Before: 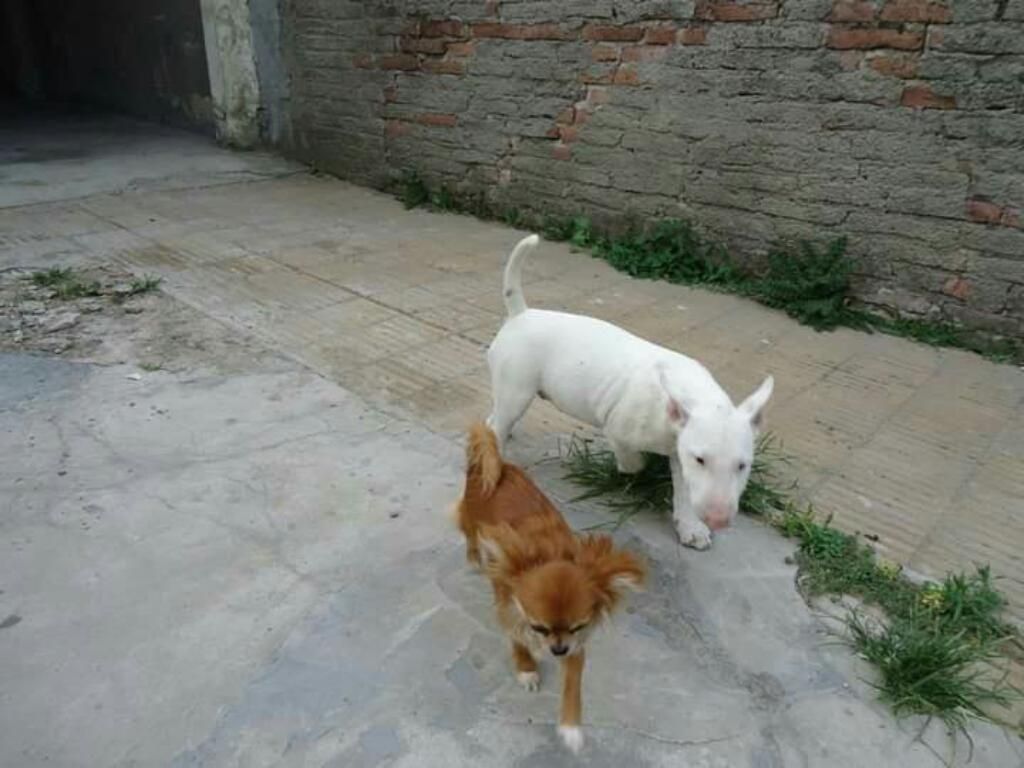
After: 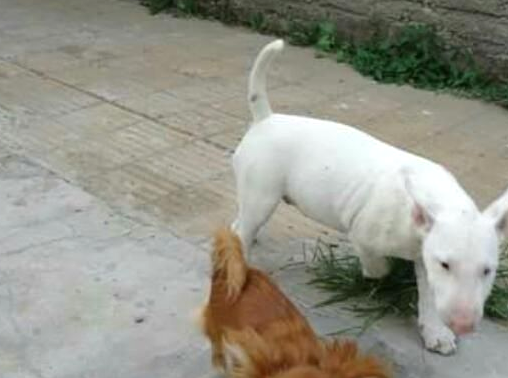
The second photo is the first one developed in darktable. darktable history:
base curve: preserve colors none
crop: left 24.984%, top 25.479%, right 25.319%, bottom 25.206%
exposure: black level correction 0, exposure 0.199 EV, compensate highlight preservation false
